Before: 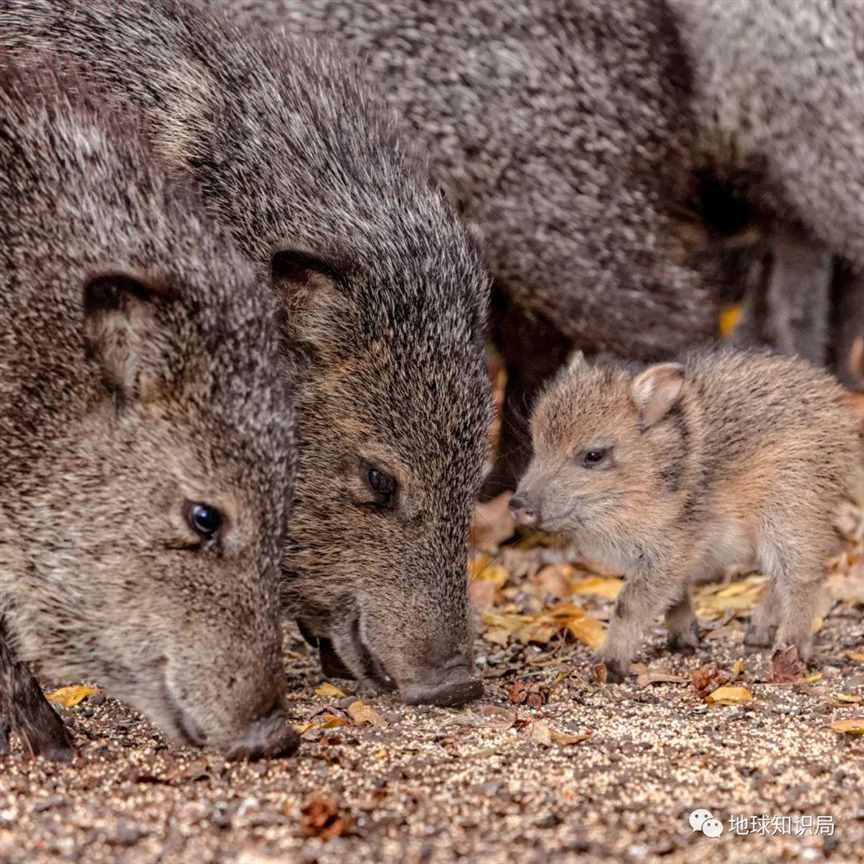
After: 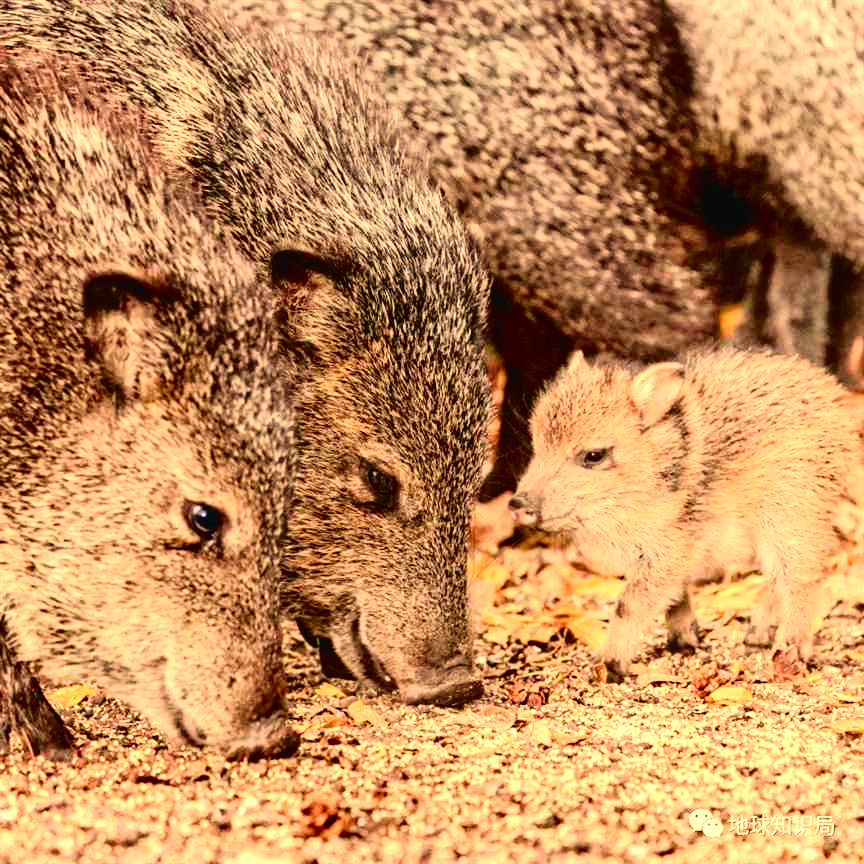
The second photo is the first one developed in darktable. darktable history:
exposure: exposure 0.574 EV, compensate highlight preservation false
tone curve: curves: ch0 [(0, 0.014) (0.17, 0.099) (0.392, 0.438) (0.725, 0.828) (0.872, 0.918) (1, 0.981)]; ch1 [(0, 0) (0.402, 0.36) (0.488, 0.466) (0.5, 0.499) (0.515, 0.515) (0.574, 0.595) (0.619, 0.65) (0.701, 0.725) (1, 1)]; ch2 [(0, 0) (0.432, 0.422) (0.486, 0.49) (0.503, 0.503) (0.523, 0.554) (0.562, 0.606) (0.644, 0.694) (0.717, 0.753) (1, 0.991)], color space Lab, independent channels
color balance rgb: shadows lift › chroma 1%, shadows lift › hue 28.8°, power › hue 60°, highlights gain › chroma 1%, highlights gain › hue 60°, global offset › luminance 0.25%, perceptual saturation grading › highlights -20%, perceptual saturation grading › shadows 20%, perceptual brilliance grading › highlights 10%, perceptual brilliance grading › shadows -5%, global vibrance 19.67%
white balance: red 1.123, blue 0.83
